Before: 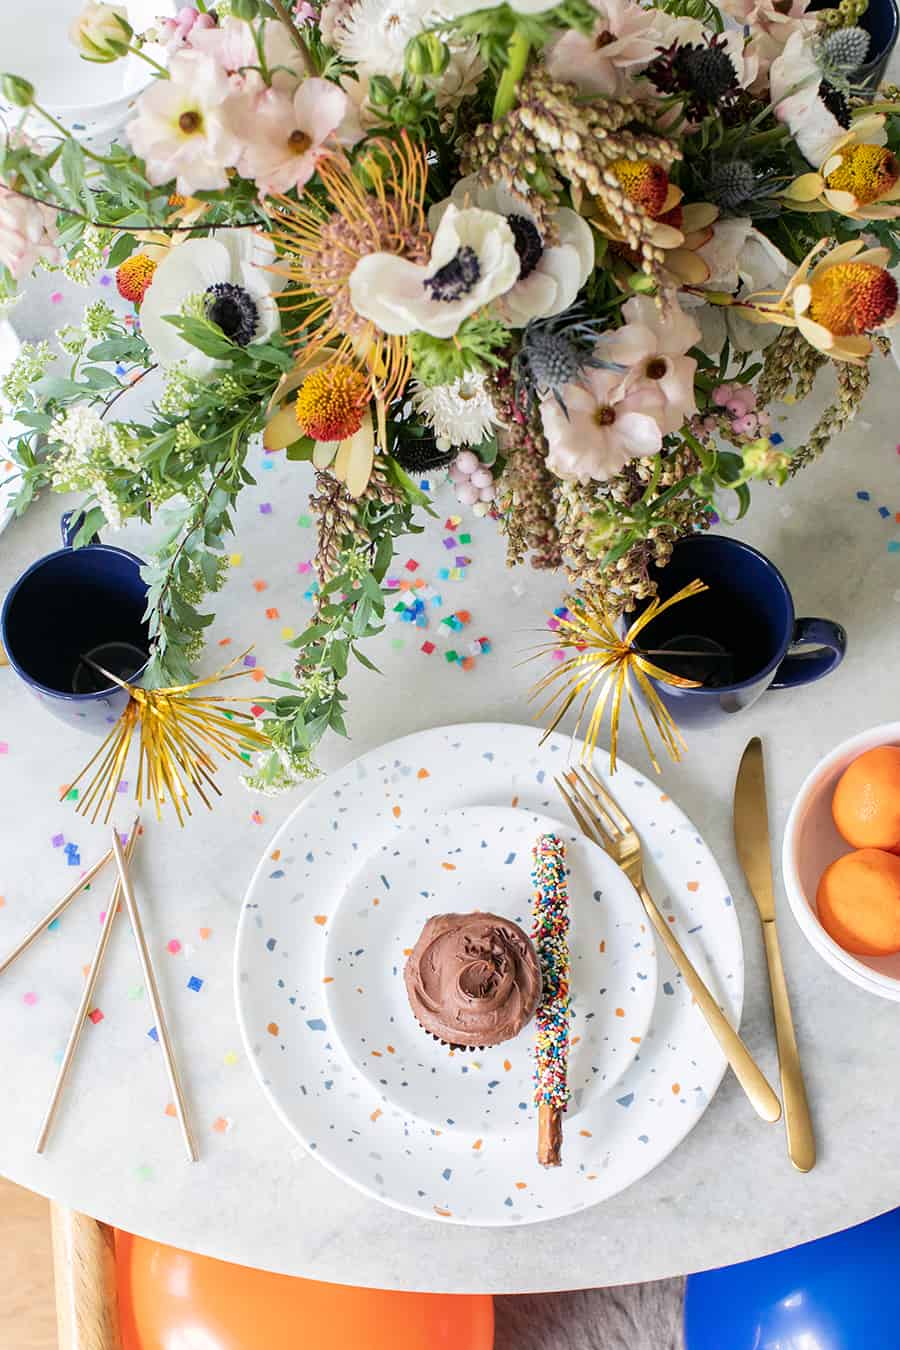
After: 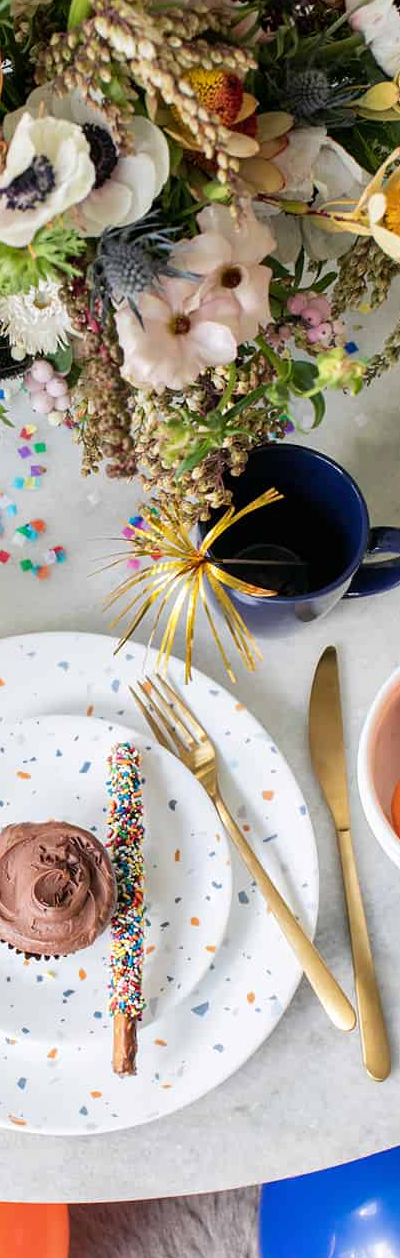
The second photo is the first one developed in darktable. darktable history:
crop: left 47.331%, top 6.761%, right 8.116%
